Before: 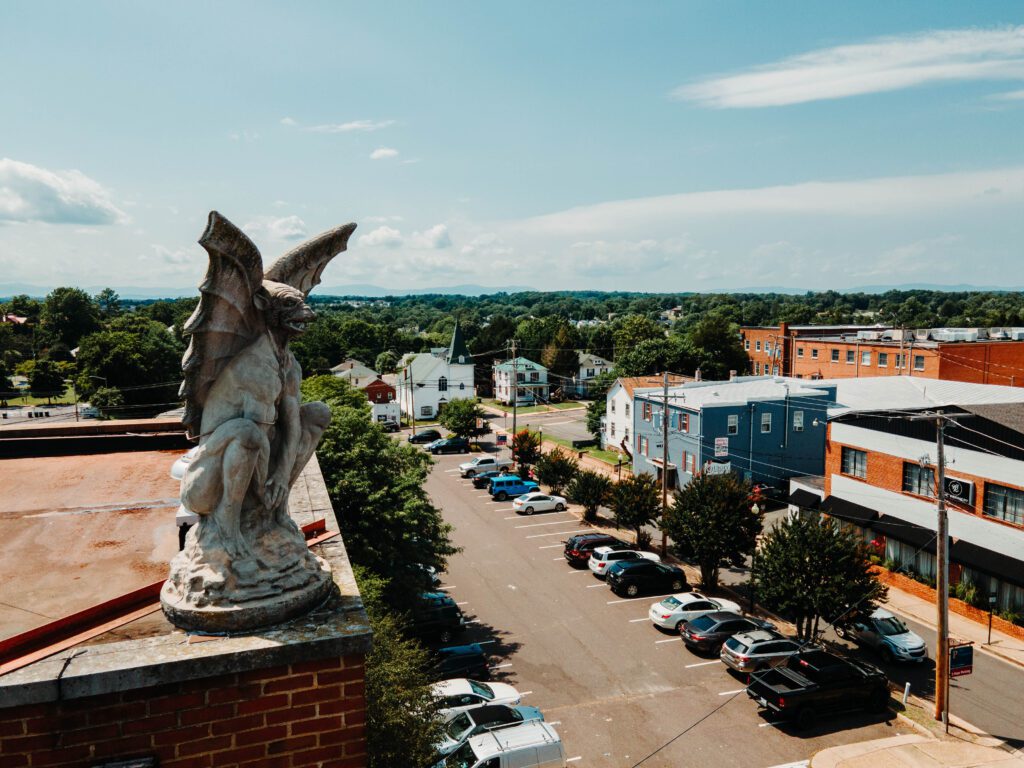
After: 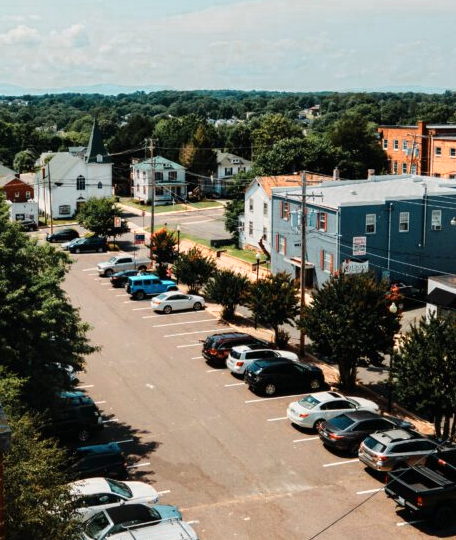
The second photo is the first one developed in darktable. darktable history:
crop: left 35.36%, top 26.213%, right 20.021%, bottom 3.443%
color zones: curves: ch0 [(0.018, 0.548) (0.197, 0.654) (0.425, 0.447) (0.605, 0.658) (0.732, 0.579)]; ch1 [(0.105, 0.531) (0.224, 0.531) (0.386, 0.39) (0.618, 0.456) (0.732, 0.456) (0.956, 0.421)]; ch2 [(0.039, 0.583) (0.215, 0.465) (0.399, 0.544) (0.465, 0.548) (0.614, 0.447) (0.724, 0.43) (0.882, 0.623) (0.956, 0.632)]
